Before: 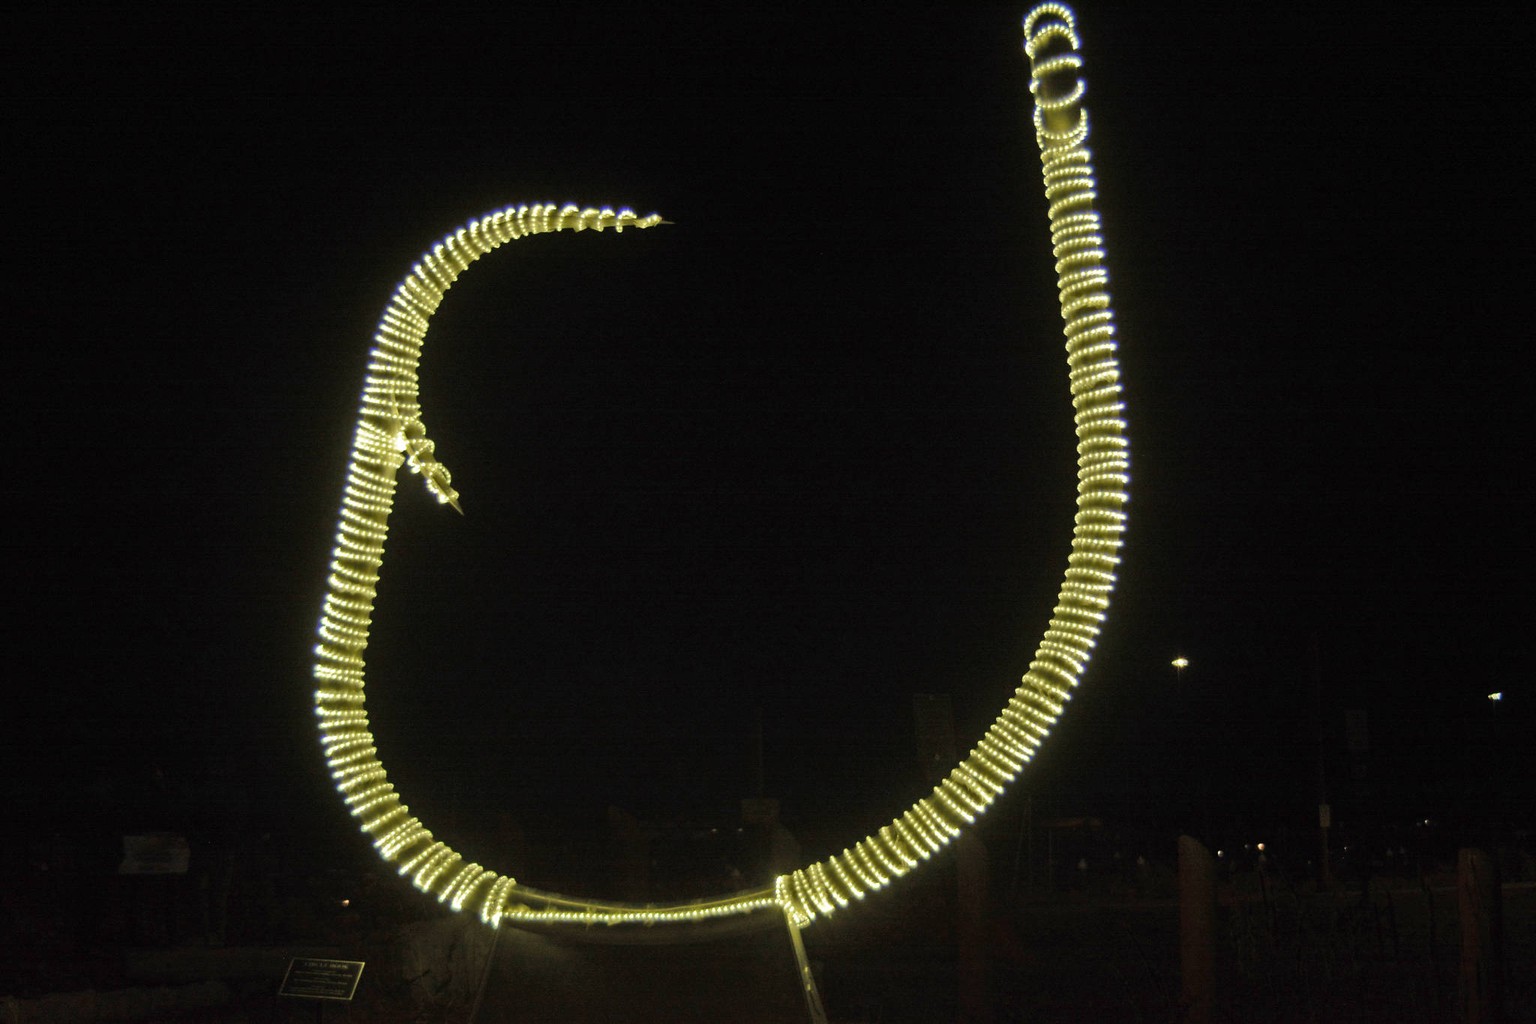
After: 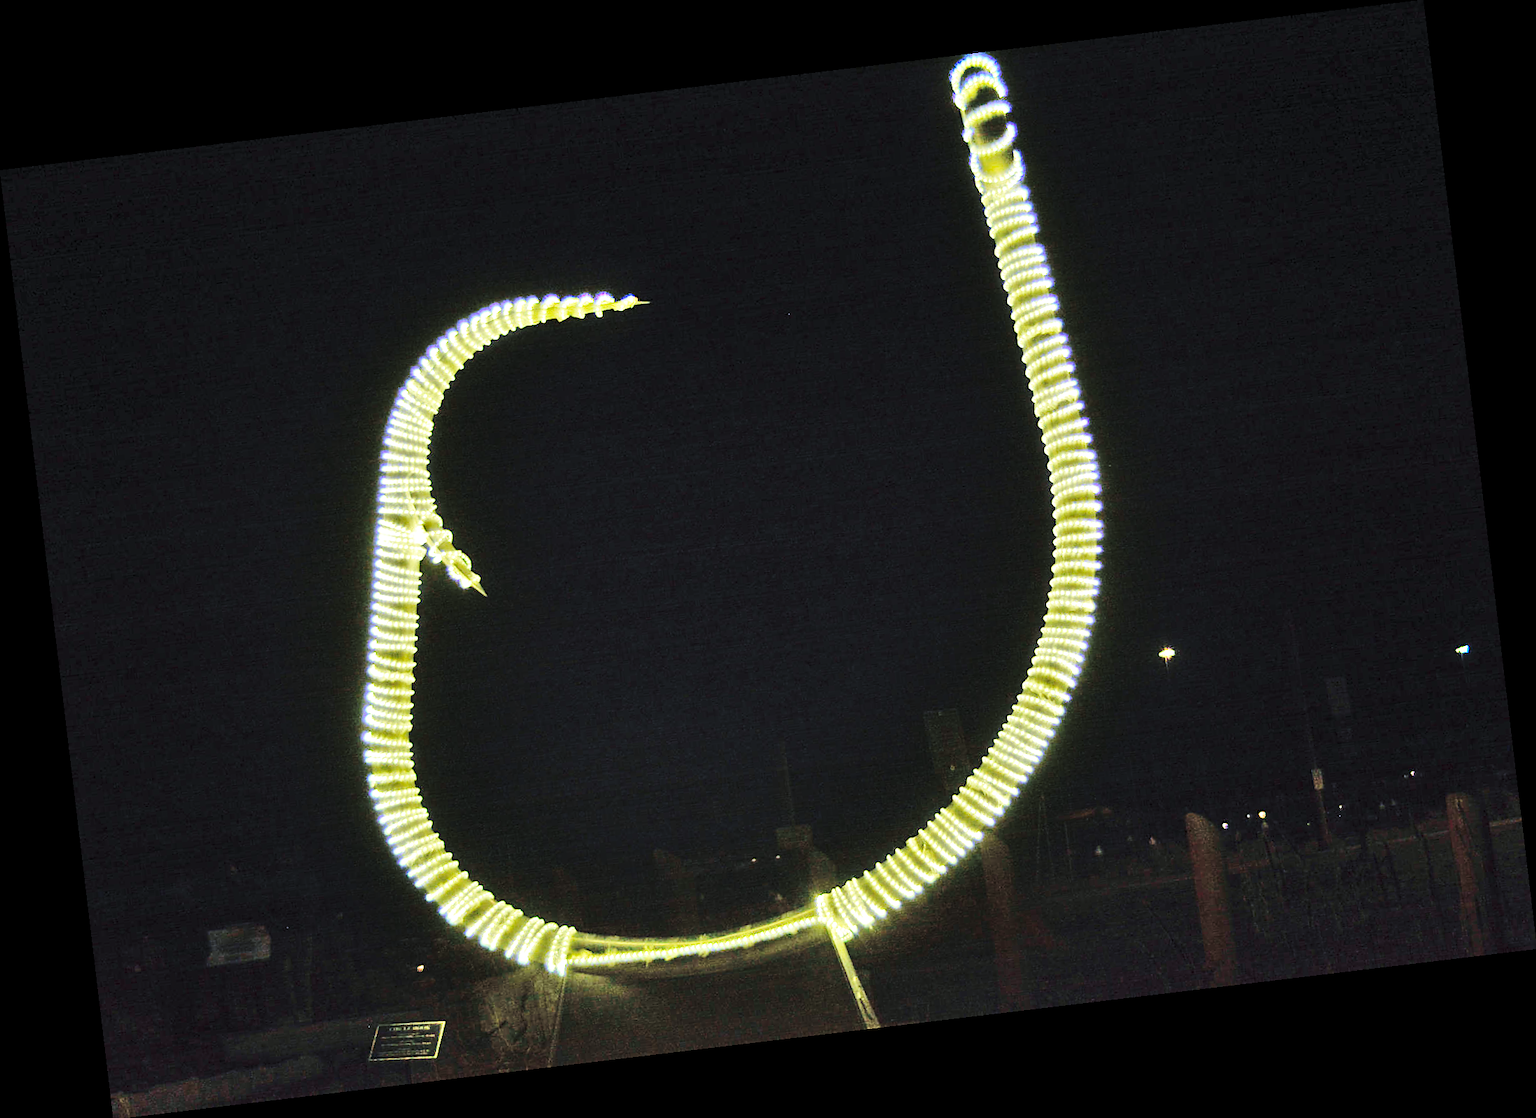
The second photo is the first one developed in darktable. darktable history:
color balance rgb: linear chroma grading › global chroma 3.45%, perceptual saturation grading › global saturation 11.24%, perceptual brilliance grading › global brilliance 3.04%, global vibrance 2.8%
rotate and perspective: rotation -6.83°, automatic cropping off
shadows and highlights: shadows 60, highlights -60.23, soften with gaussian
color calibration: x 0.37, y 0.382, temperature 4313.32 K
sharpen: on, module defaults
haze removal: strength -0.09, adaptive false
base curve: curves: ch0 [(0, 0) (0.028, 0.03) (0.105, 0.232) (0.387, 0.748) (0.754, 0.968) (1, 1)], fusion 1, exposure shift 0.576, preserve colors none
